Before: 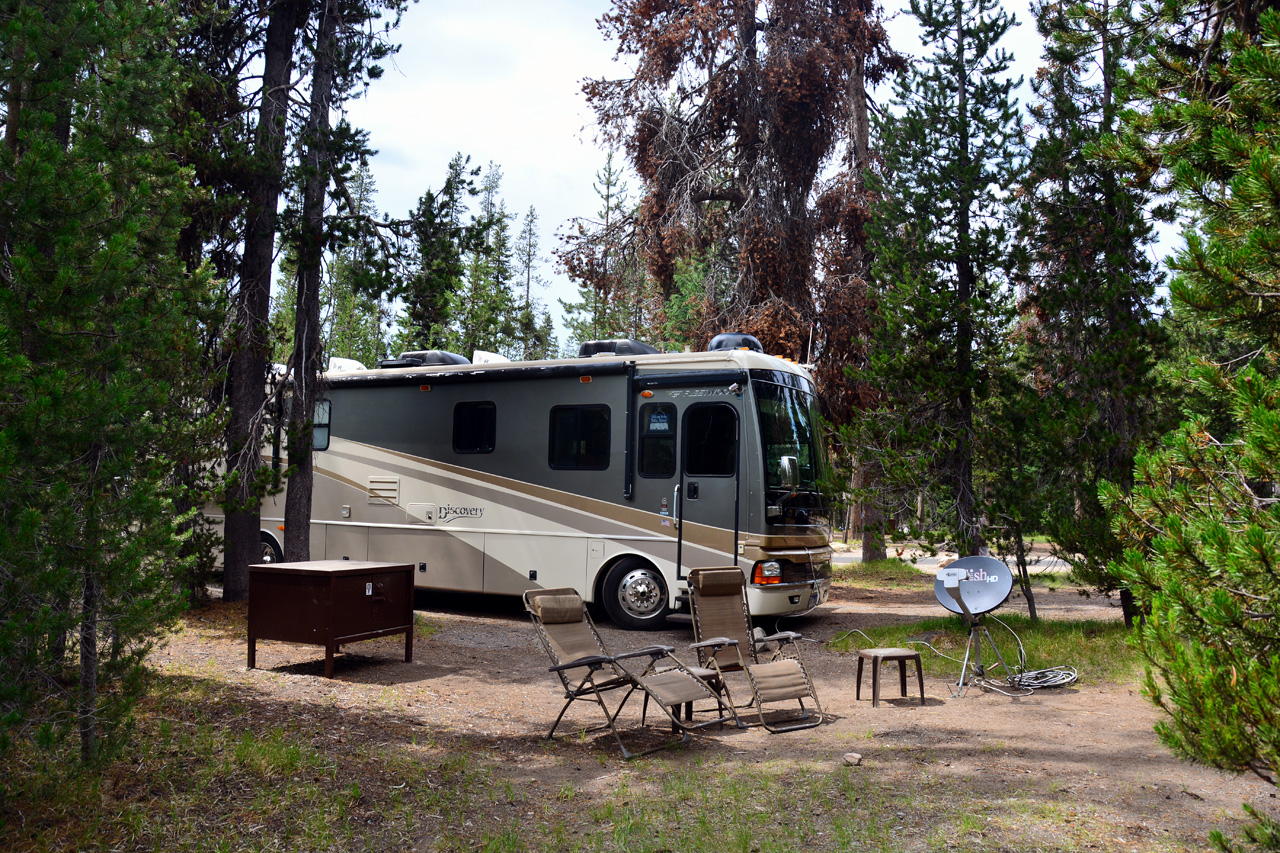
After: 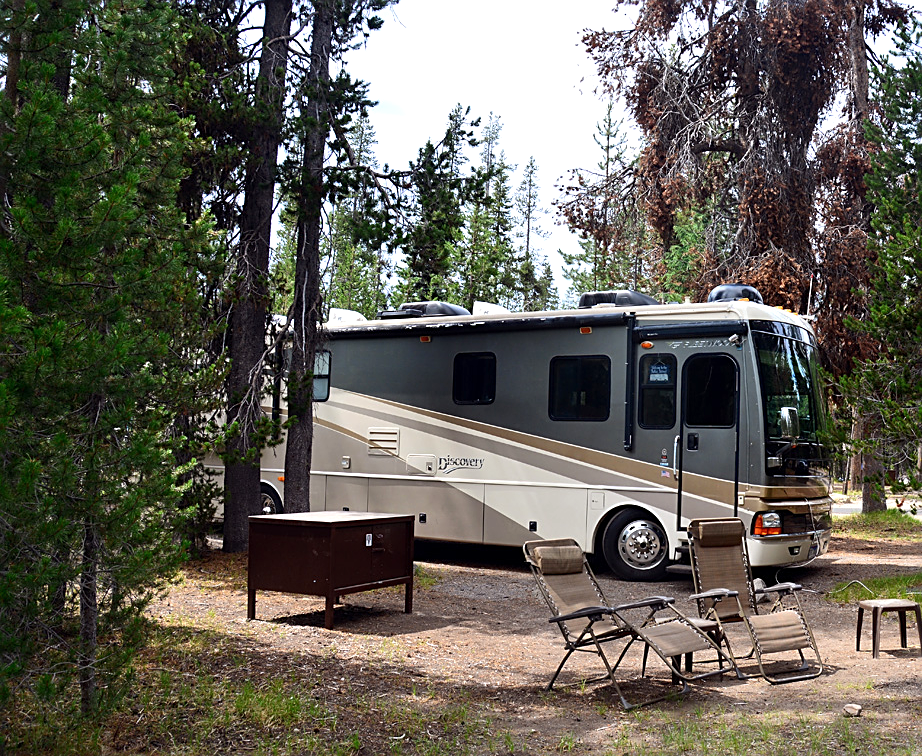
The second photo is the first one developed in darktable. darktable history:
crop: top 5.749%, right 27.898%, bottom 5.571%
exposure: exposure 0.339 EV, compensate exposure bias true, compensate highlight preservation false
sharpen: on, module defaults
